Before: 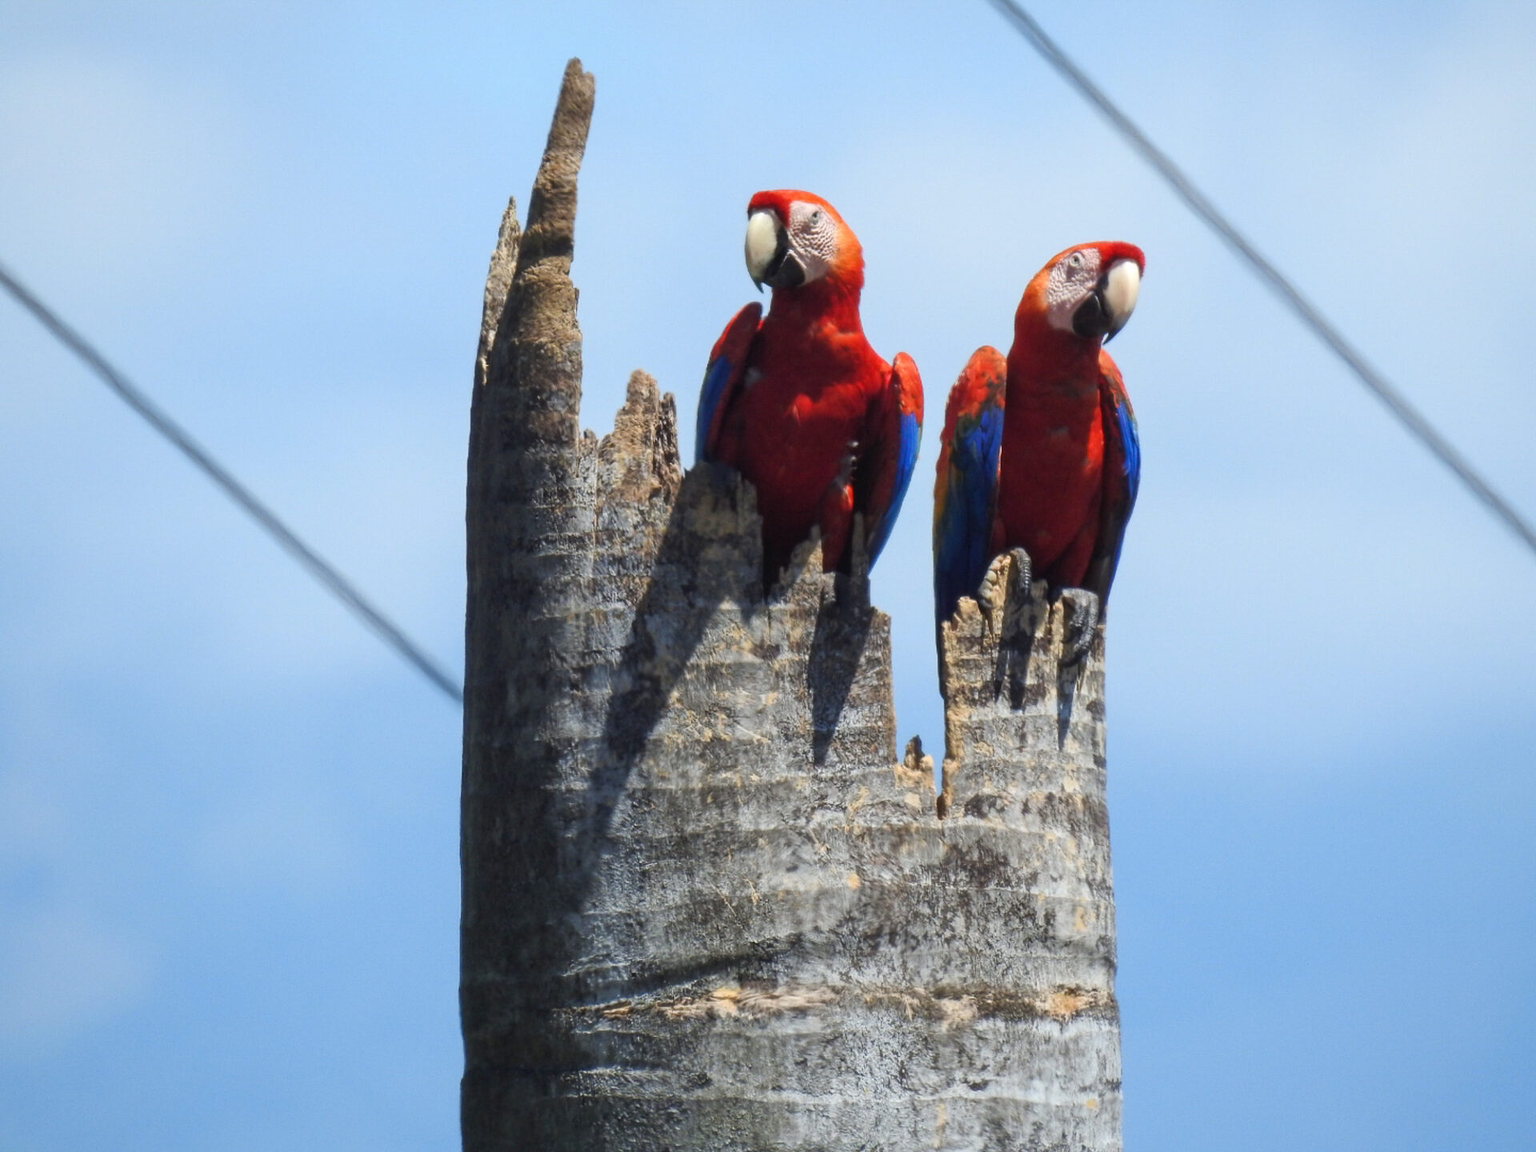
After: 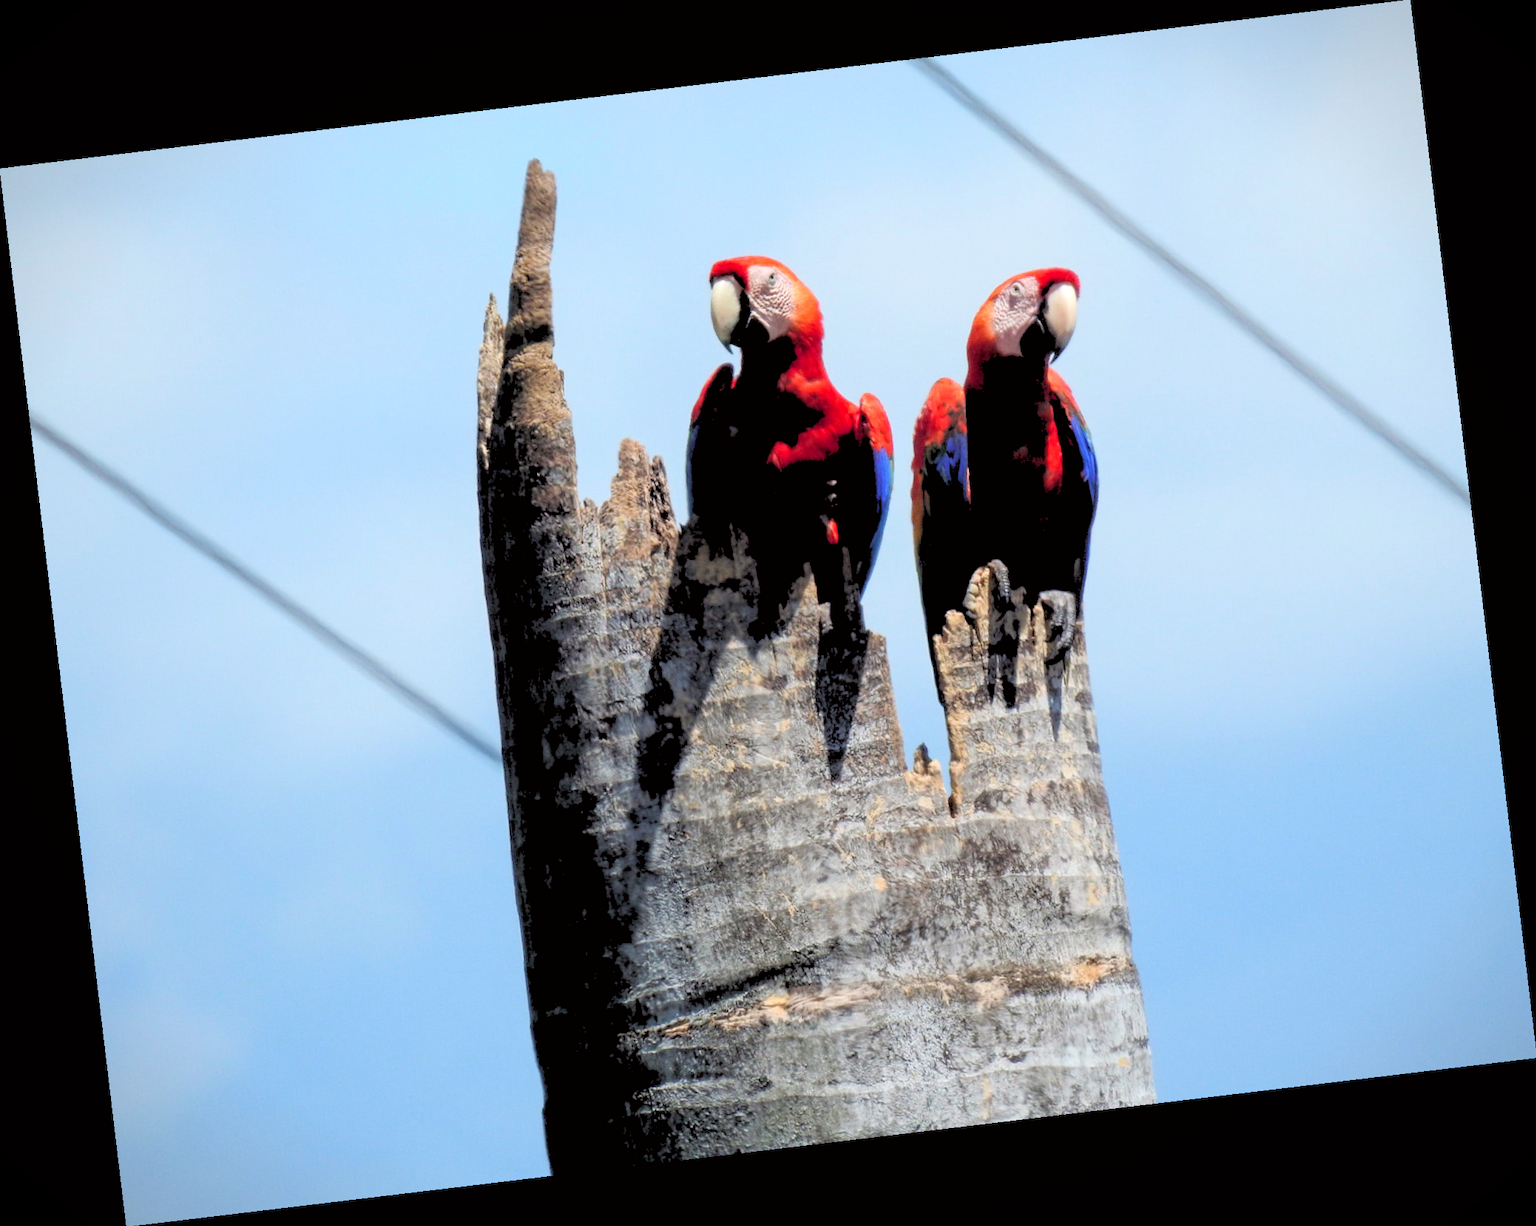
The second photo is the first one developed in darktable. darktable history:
rotate and perspective: rotation -6.83°, automatic cropping off
vignetting: fall-off start 100%, fall-off radius 64.94%, automatic ratio true, unbound false
rgb levels: levels [[0.027, 0.429, 0.996], [0, 0.5, 1], [0, 0.5, 1]]
tone curve: curves: ch0 [(0, 0) (0.253, 0.237) (1, 1)]; ch1 [(0, 0) (0.411, 0.385) (0.502, 0.506) (0.557, 0.565) (0.66, 0.683) (1, 1)]; ch2 [(0, 0) (0.394, 0.413) (0.5, 0.5) (1, 1)], color space Lab, independent channels, preserve colors none
